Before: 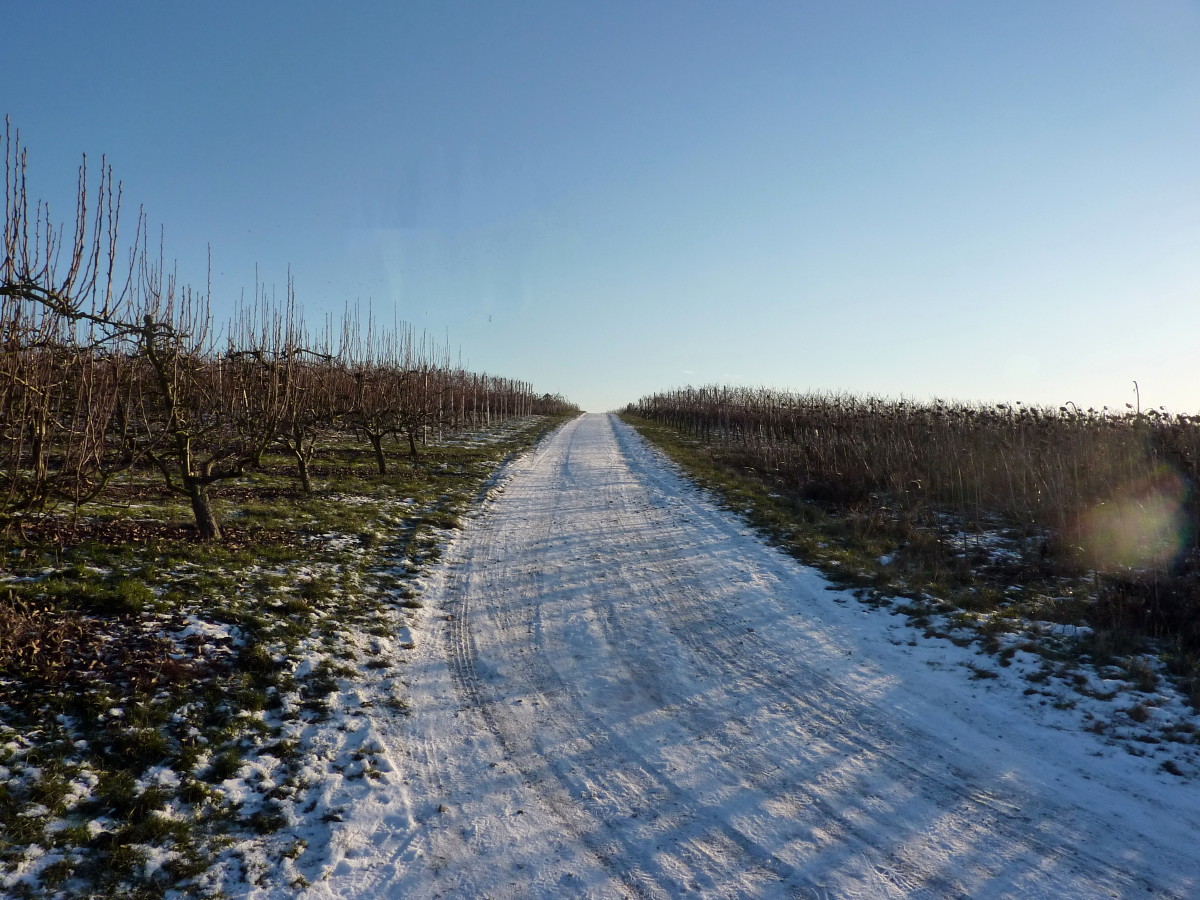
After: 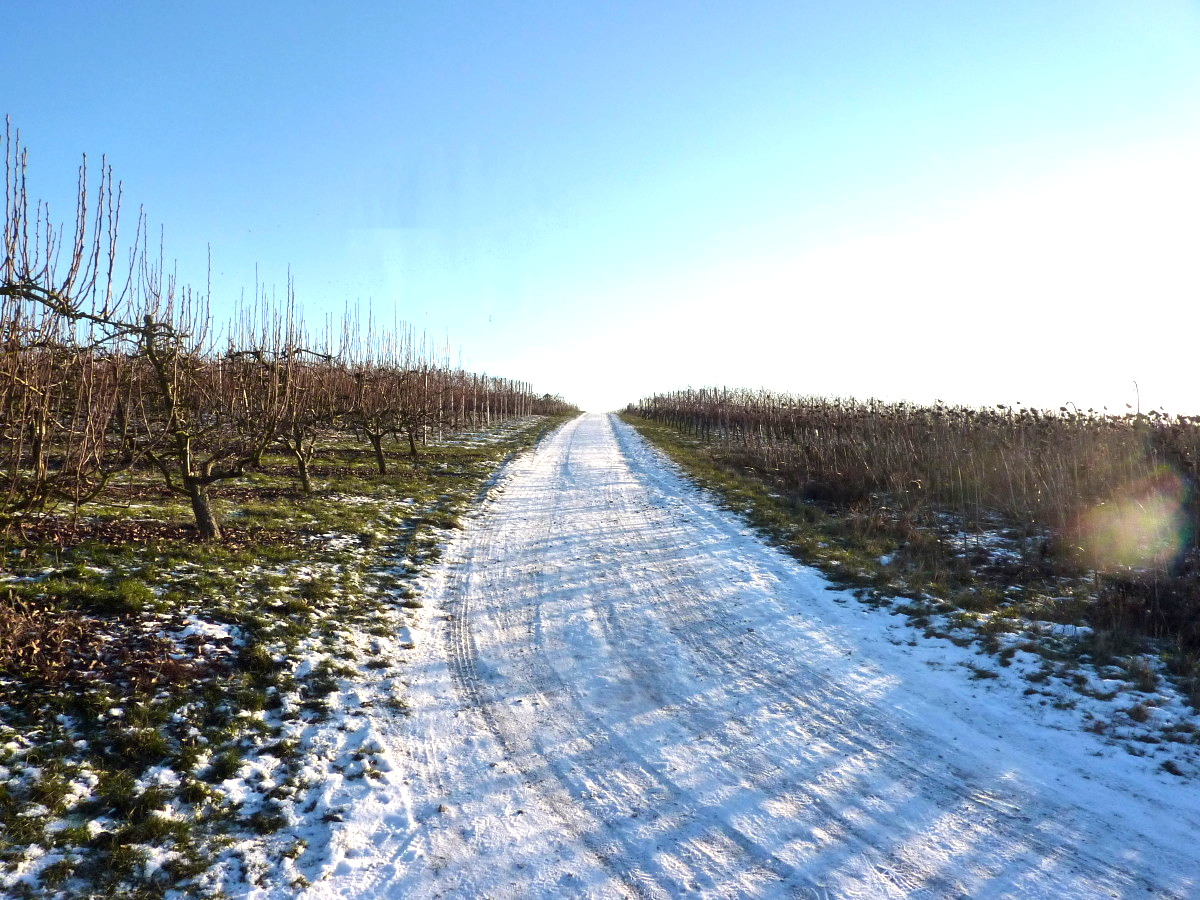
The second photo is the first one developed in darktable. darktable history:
contrast brightness saturation: contrast -0.02, brightness -0.01, saturation 0.03
exposure: exposure 1.223 EV, compensate highlight preservation false
